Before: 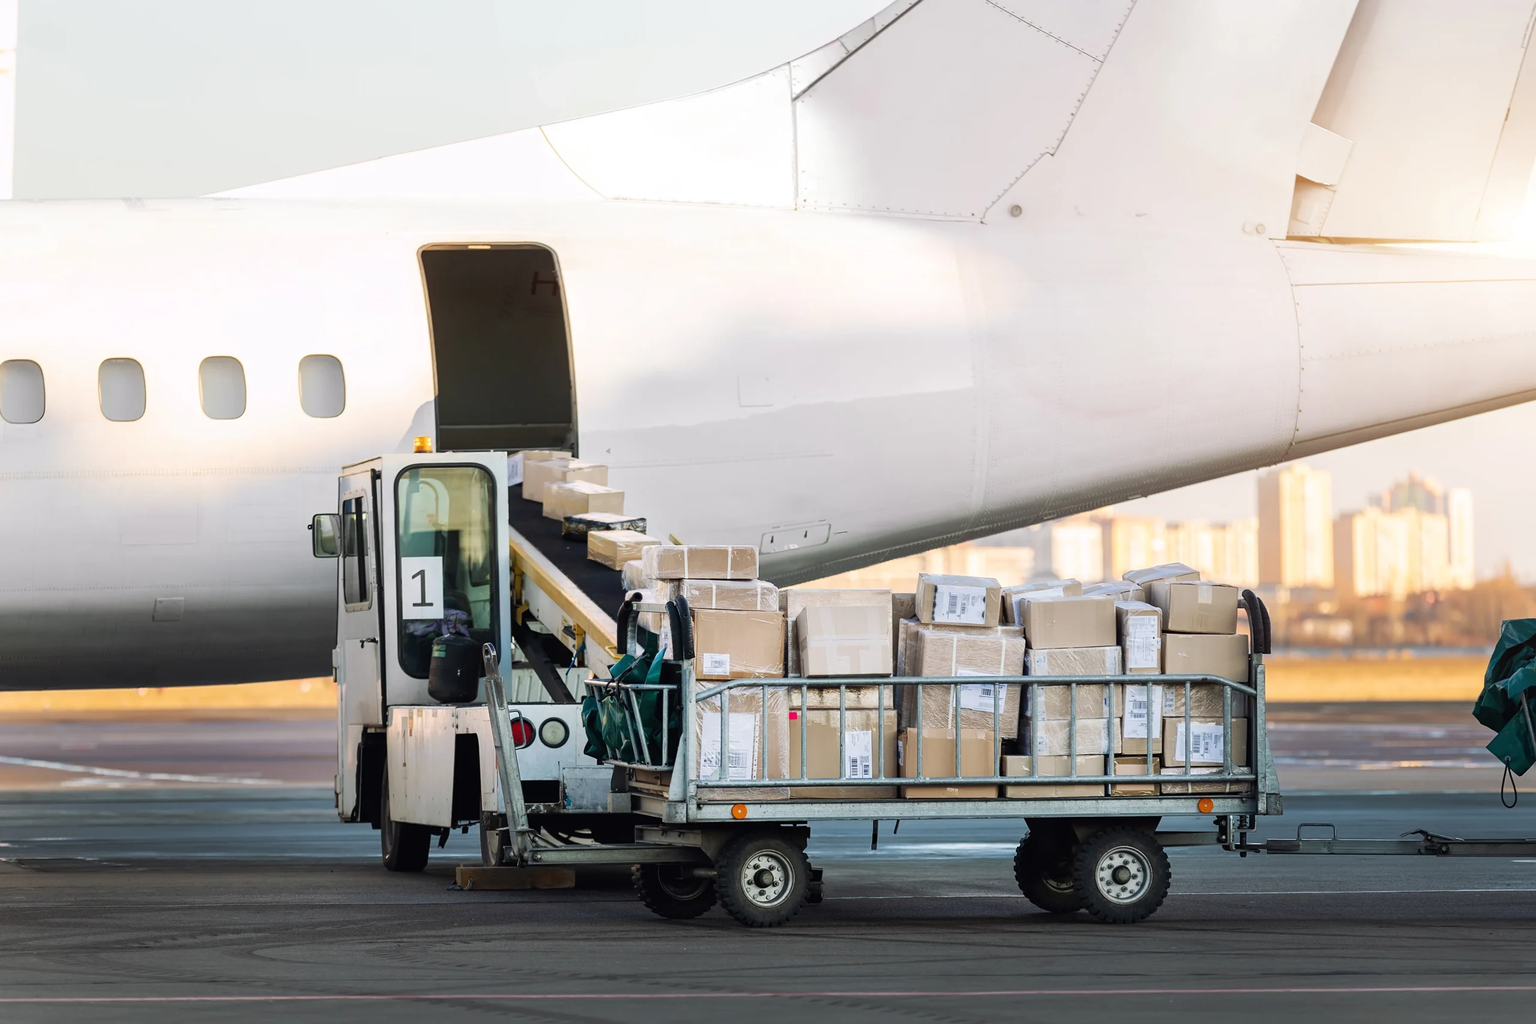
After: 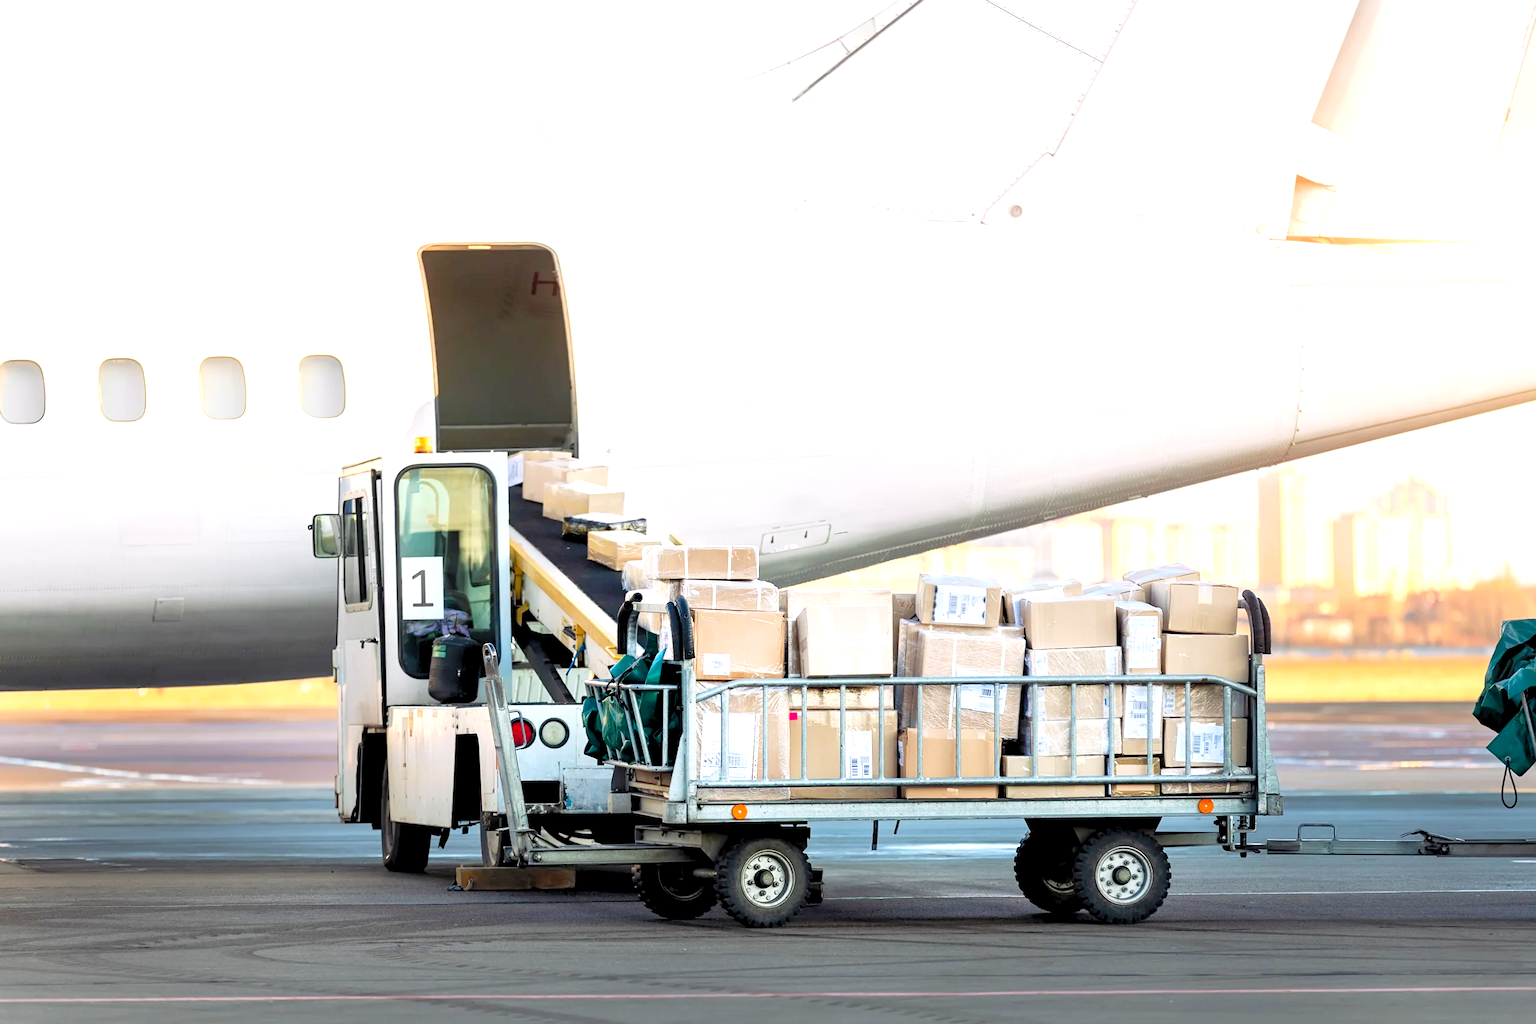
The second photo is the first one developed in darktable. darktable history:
levels: levels [0.036, 0.364, 0.827]
exposure: black level correction 0.002, compensate highlight preservation false
